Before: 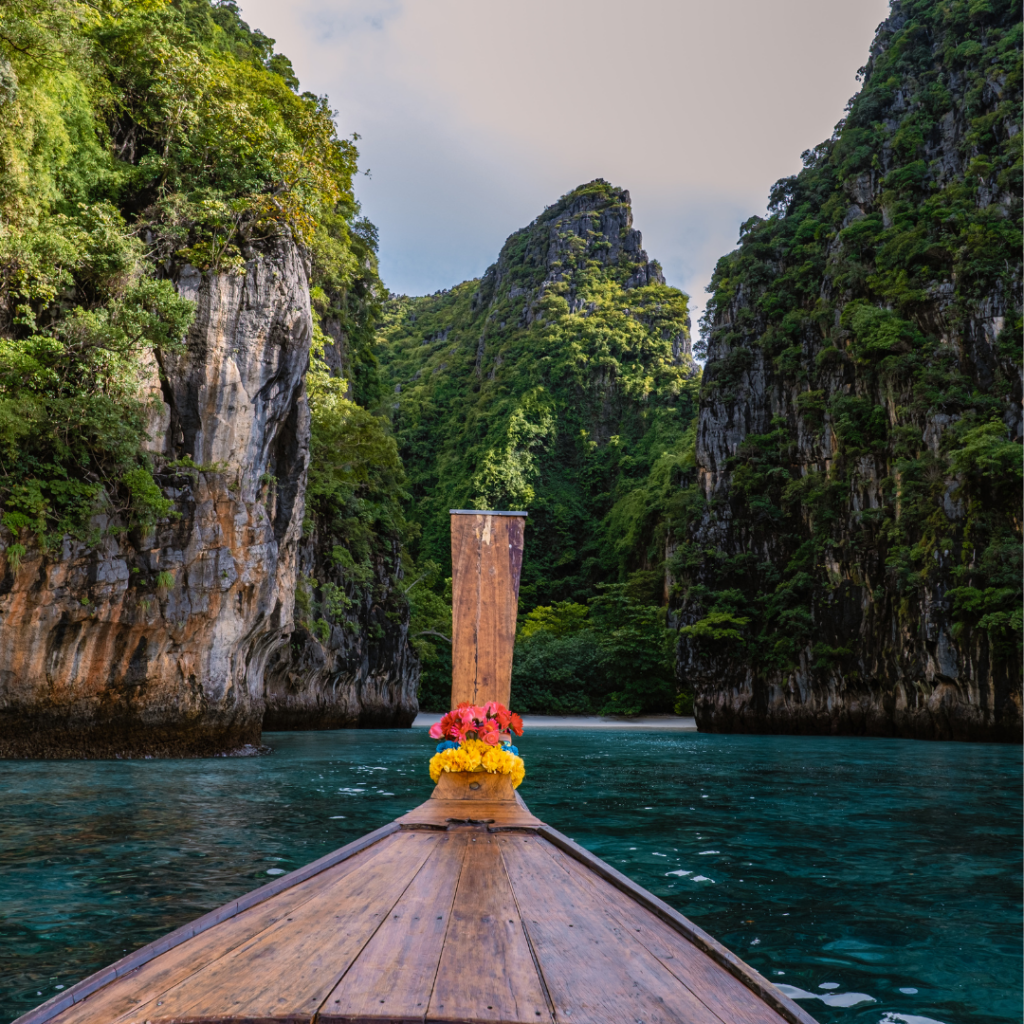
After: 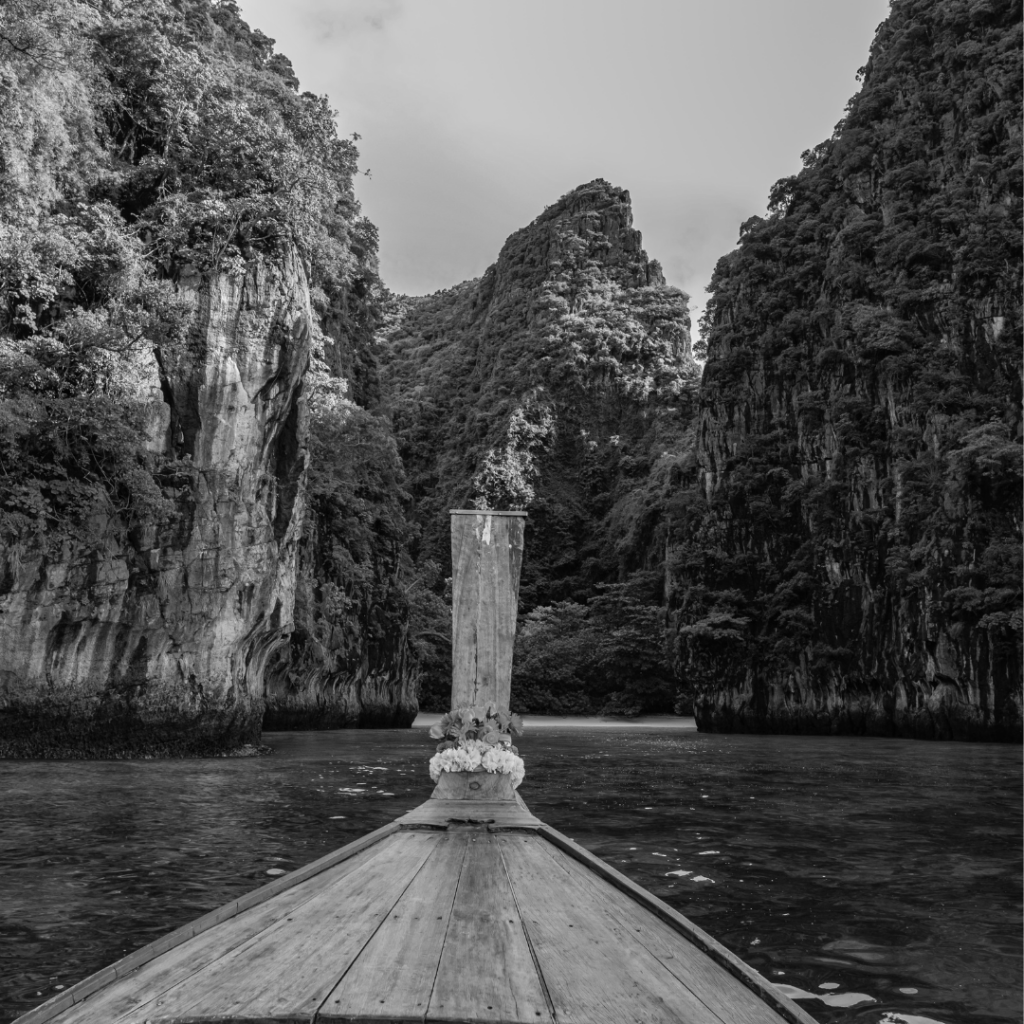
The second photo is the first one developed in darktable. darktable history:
monochrome: on, module defaults
color balance rgb: perceptual saturation grading › global saturation 25%, global vibrance 20%
